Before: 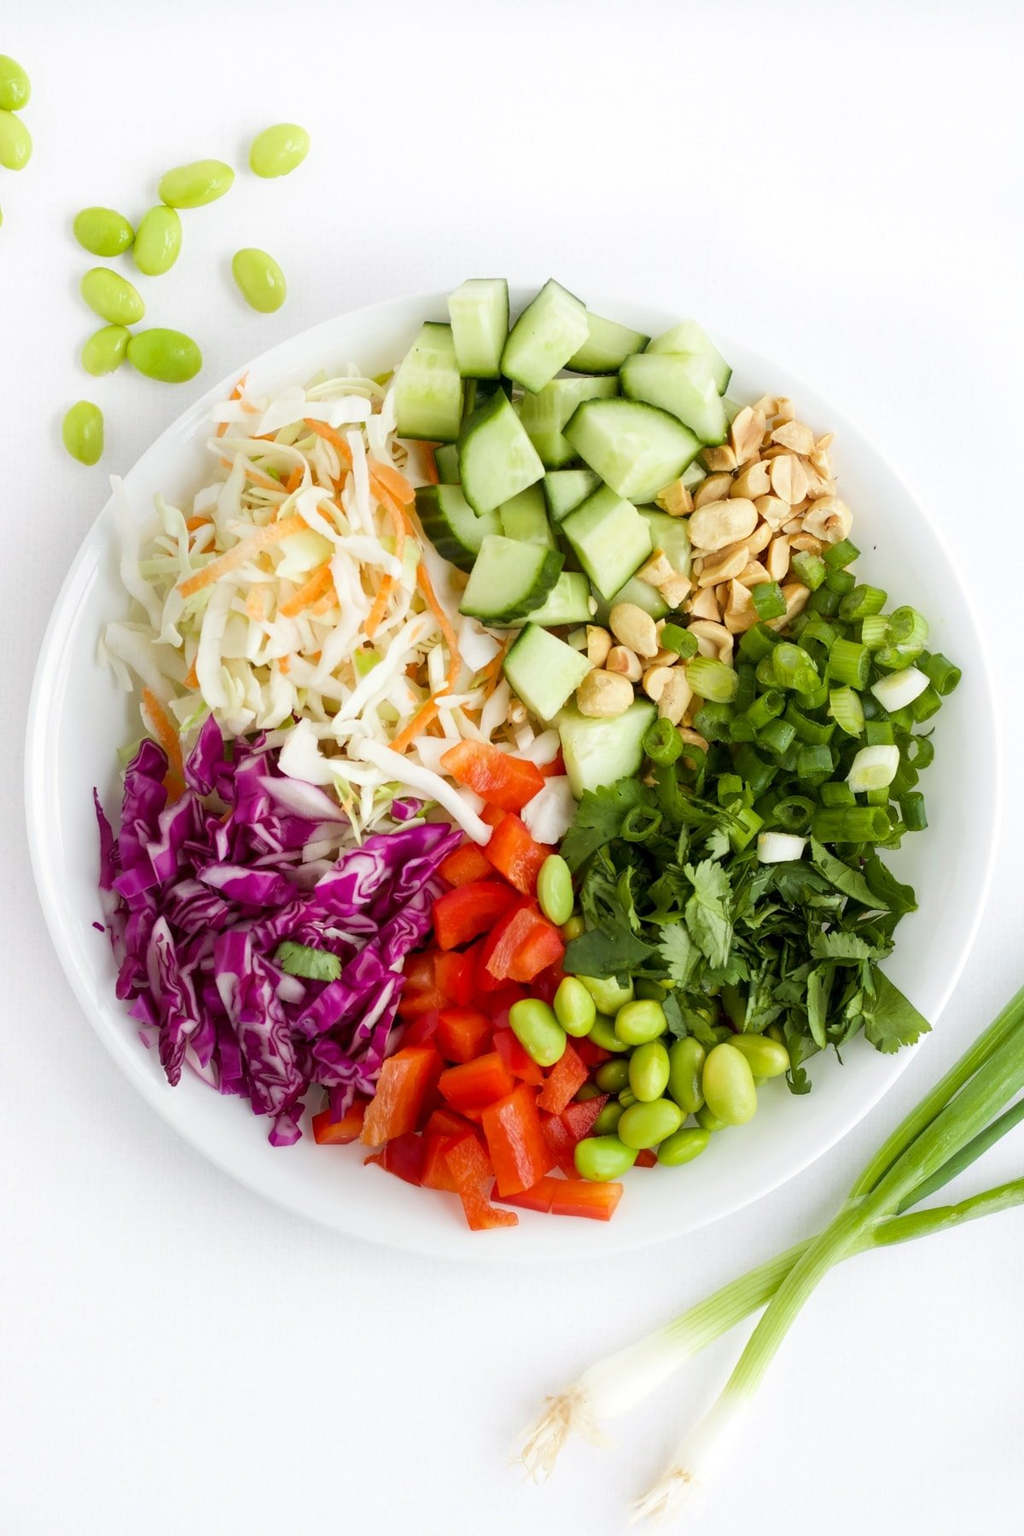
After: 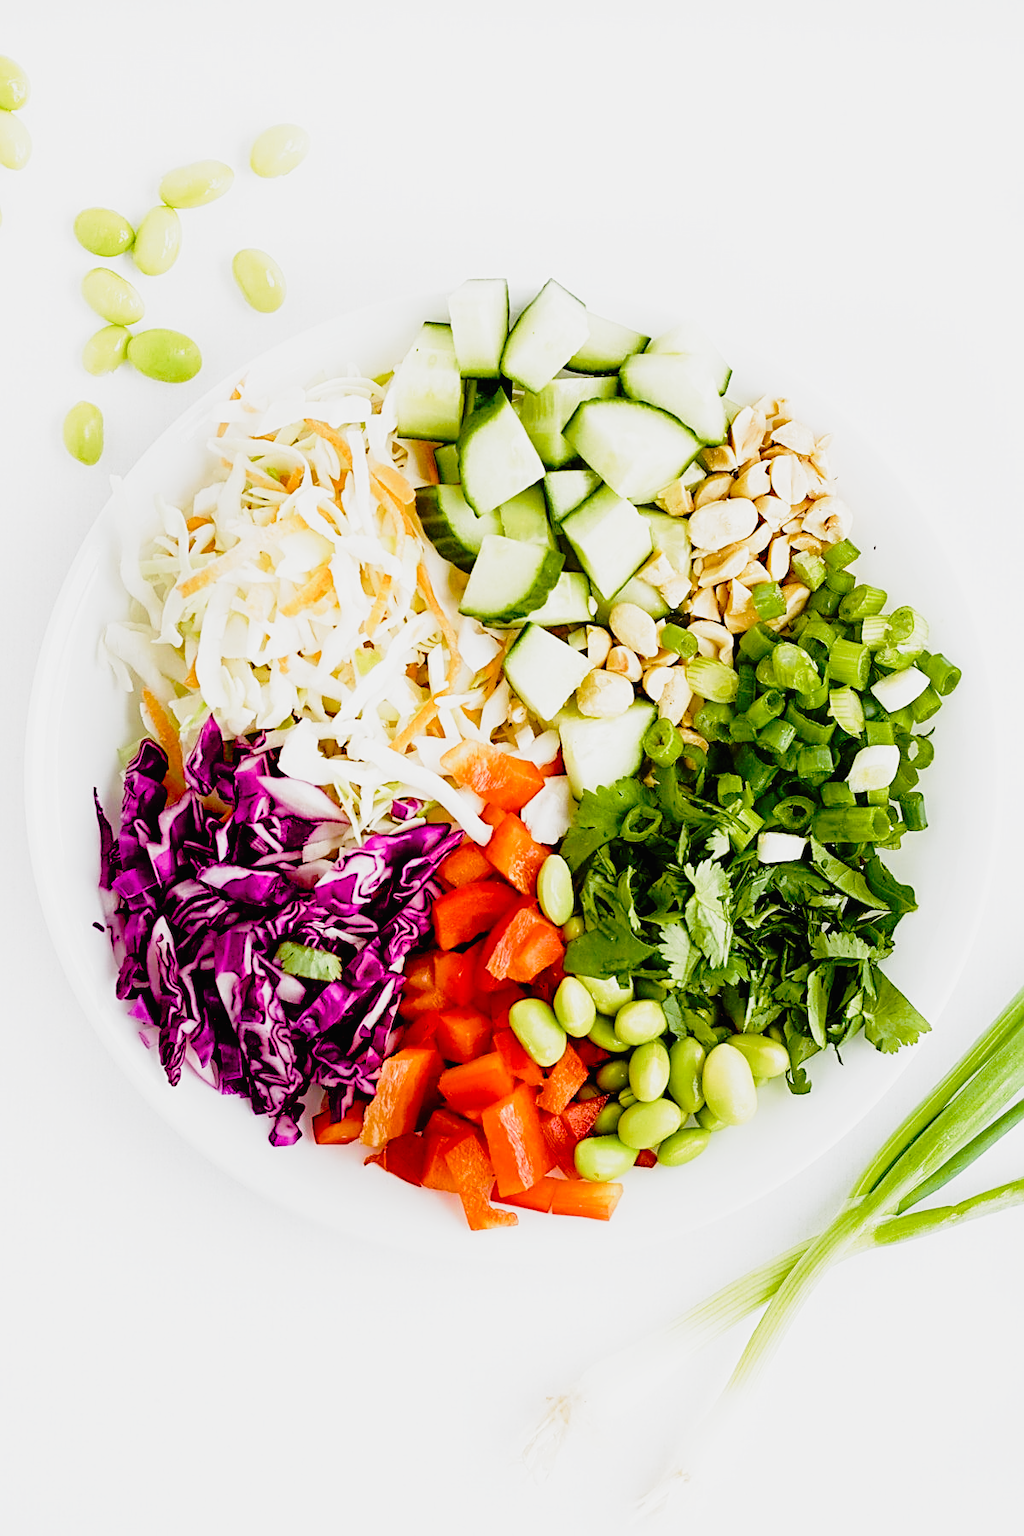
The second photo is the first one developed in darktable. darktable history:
filmic rgb: black relative exposure -8.01 EV, white relative exposure 4.05 EV, hardness 4.19, preserve chrominance no, color science v4 (2020), iterations of high-quality reconstruction 0, type of noise poissonian
color balance rgb: perceptual saturation grading › global saturation 26.646%, perceptual saturation grading › highlights -28.46%, perceptual saturation grading › mid-tones 15.276%, perceptual saturation grading › shadows 32.862%, global vibrance 20%
exposure: exposure 0.6 EV, compensate highlight preservation false
sharpen: radius 2.571, amount 0.695
tone curve: curves: ch0 [(0, 0.009) (0.105, 0.08) (0.195, 0.18) (0.283, 0.316) (0.384, 0.434) (0.485, 0.531) (0.638, 0.69) (0.81, 0.872) (1, 0.977)]; ch1 [(0, 0) (0.161, 0.092) (0.35, 0.33) (0.379, 0.401) (0.456, 0.469) (0.502, 0.5) (0.525, 0.514) (0.586, 0.617) (0.635, 0.655) (1, 1)]; ch2 [(0, 0) (0.371, 0.362) (0.437, 0.437) (0.48, 0.49) (0.53, 0.515) (0.56, 0.571) (0.622, 0.606) (1, 1)], preserve colors none
